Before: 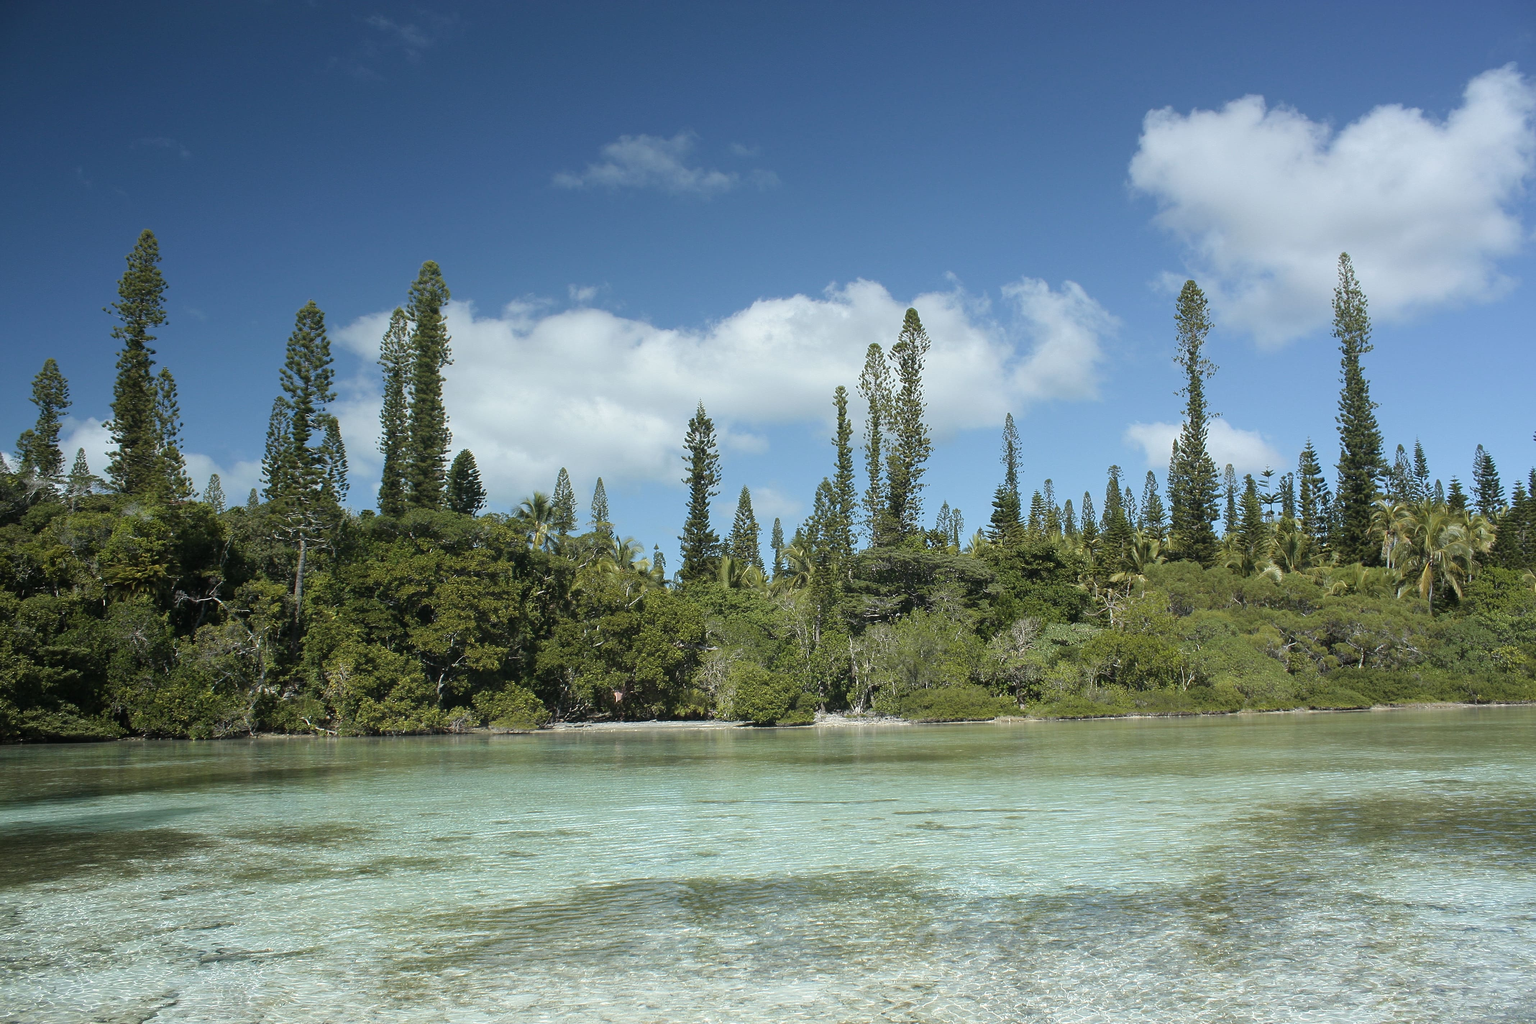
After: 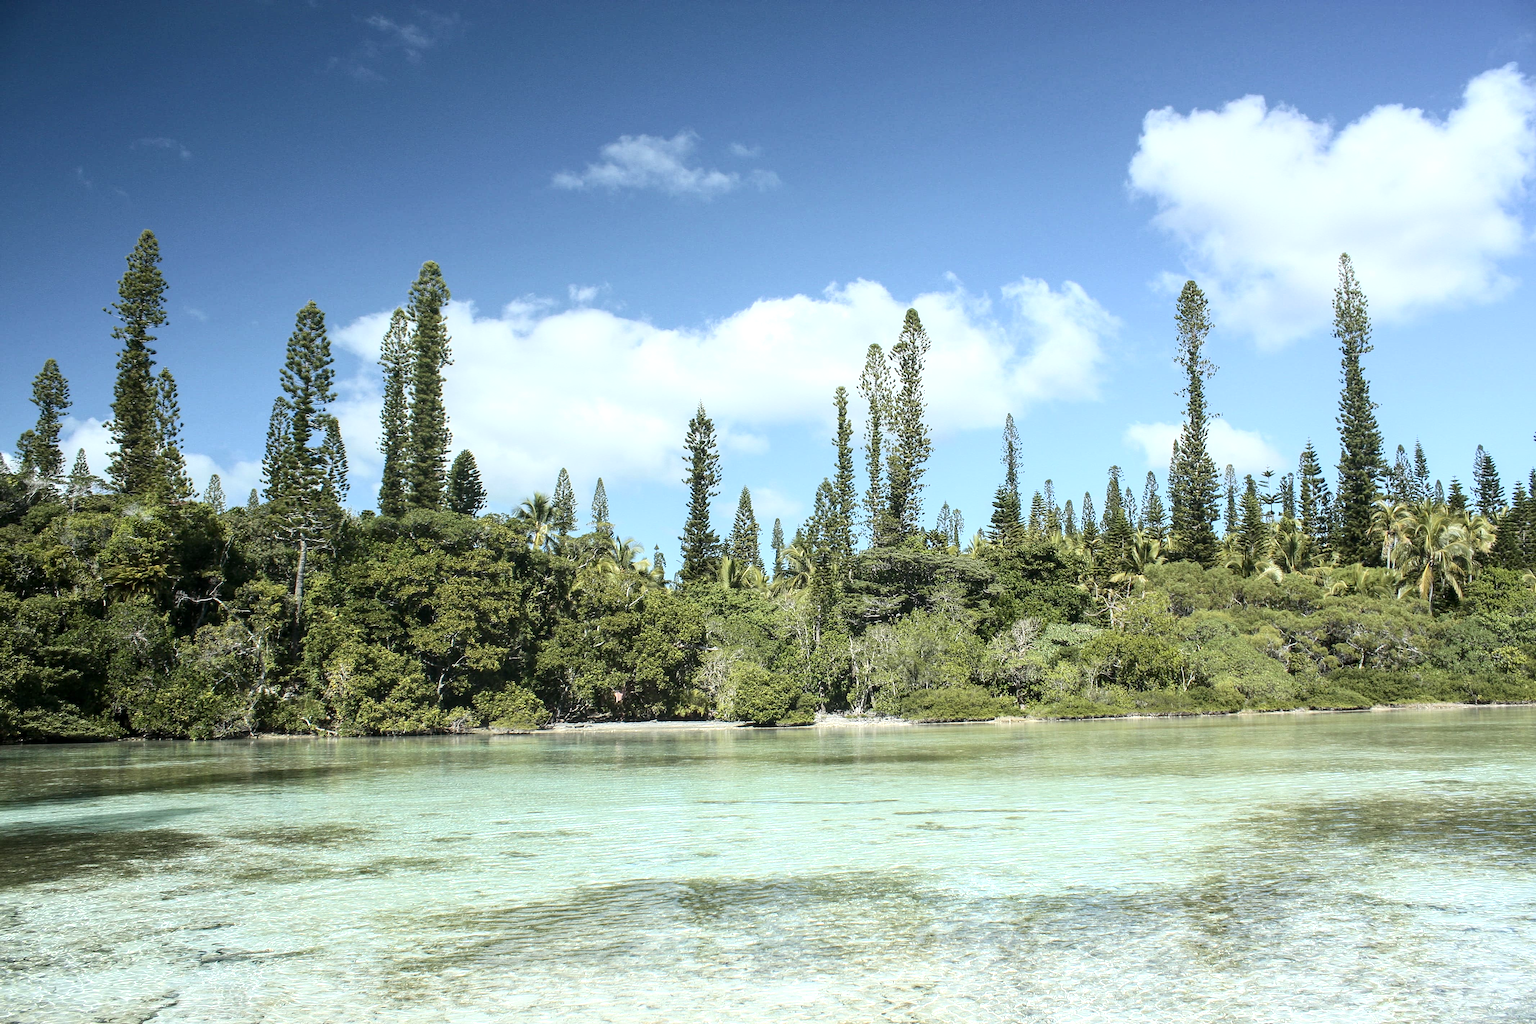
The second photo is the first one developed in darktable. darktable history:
exposure: black level correction 0.001, exposure 0.5 EV, compensate exposure bias true, compensate highlight preservation false
local contrast: on, module defaults
contrast brightness saturation: contrast 0.244, brightness 0.087
